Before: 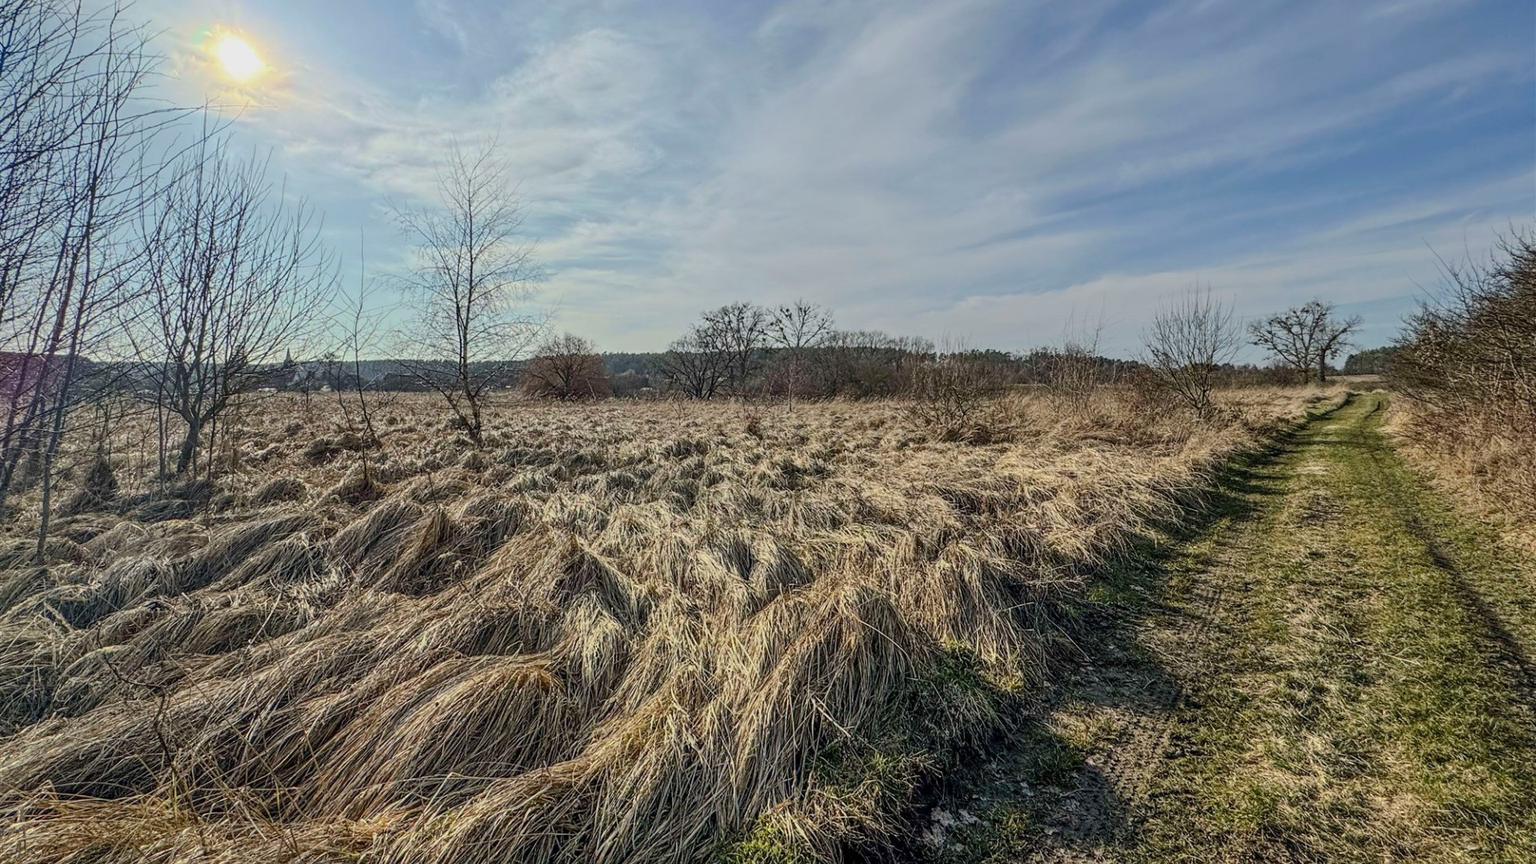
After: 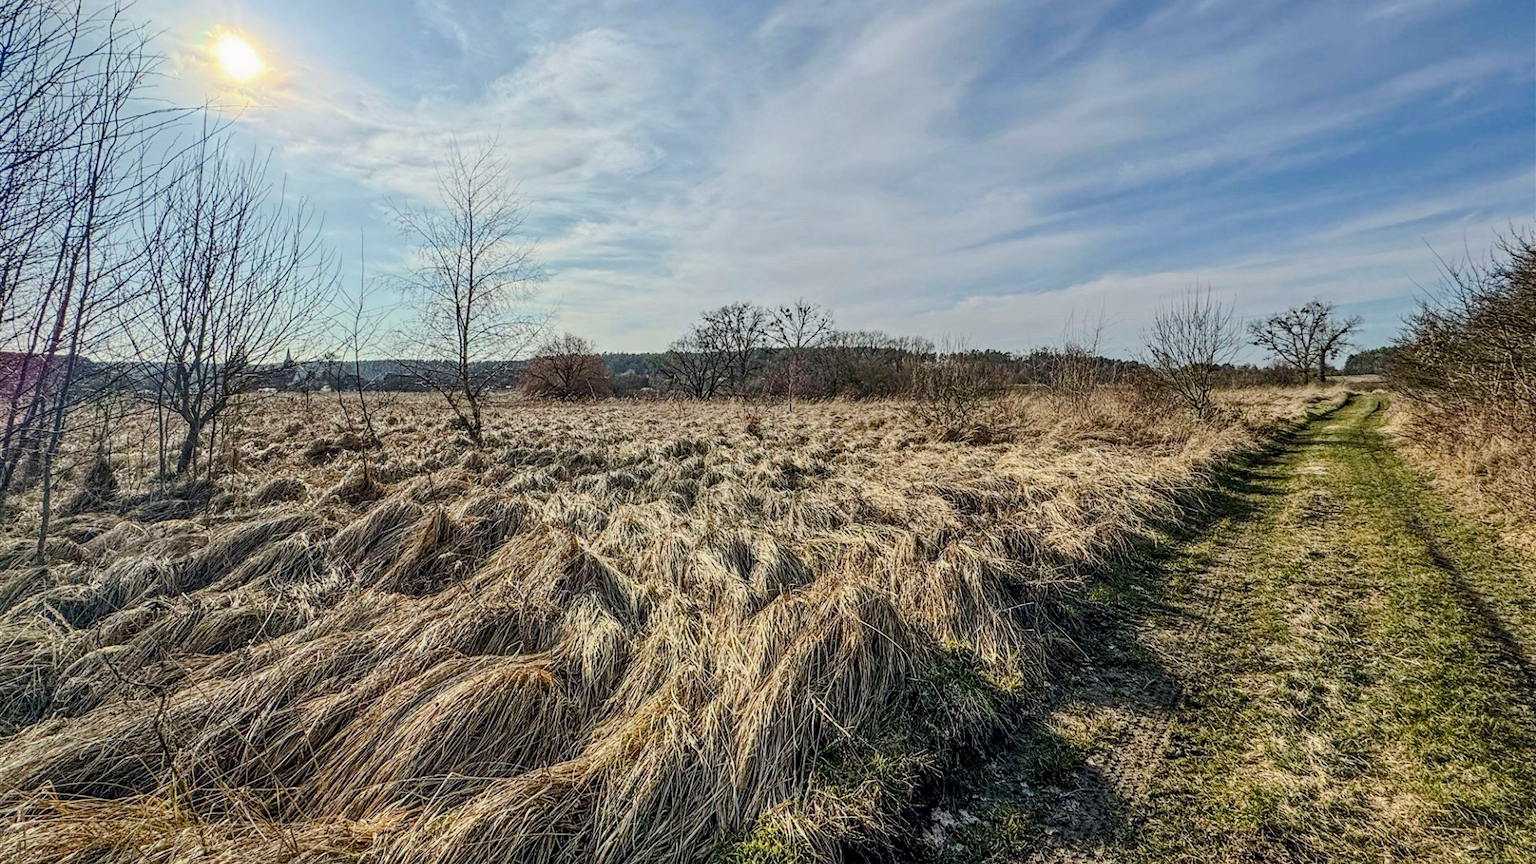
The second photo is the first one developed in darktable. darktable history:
haze removal: compatibility mode true, adaptive false
local contrast: highlights 106%, shadows 98%, detail 119%, midtone range 0.2
tone curve: curves: ch0 [(0, 0) (0.071, 0.058) (0.266, 0.268) (0.498, 0.542) (0.766, 0.807) (1, 0.983)]; ch1 [(0, 0) (0.346, 0.307) (0.408, 0.387) (0.463, 0.465) (0.482, 0.493) (0.502, 0.499) (0.517, 0.505) (0.55, 0.554) (0.597, 0.61) (0.651, 0.698) (1, 1)]; ch2 [(0, 0) (0.346, 0.34) (0.434, 0.46) (0.485, 0.494) (0.5, 0.498) (0.509, 0.517) (0.526, 0.539) (0.583, 0.603) (0.625, 0.659) (1, 1)], preserve colors none
